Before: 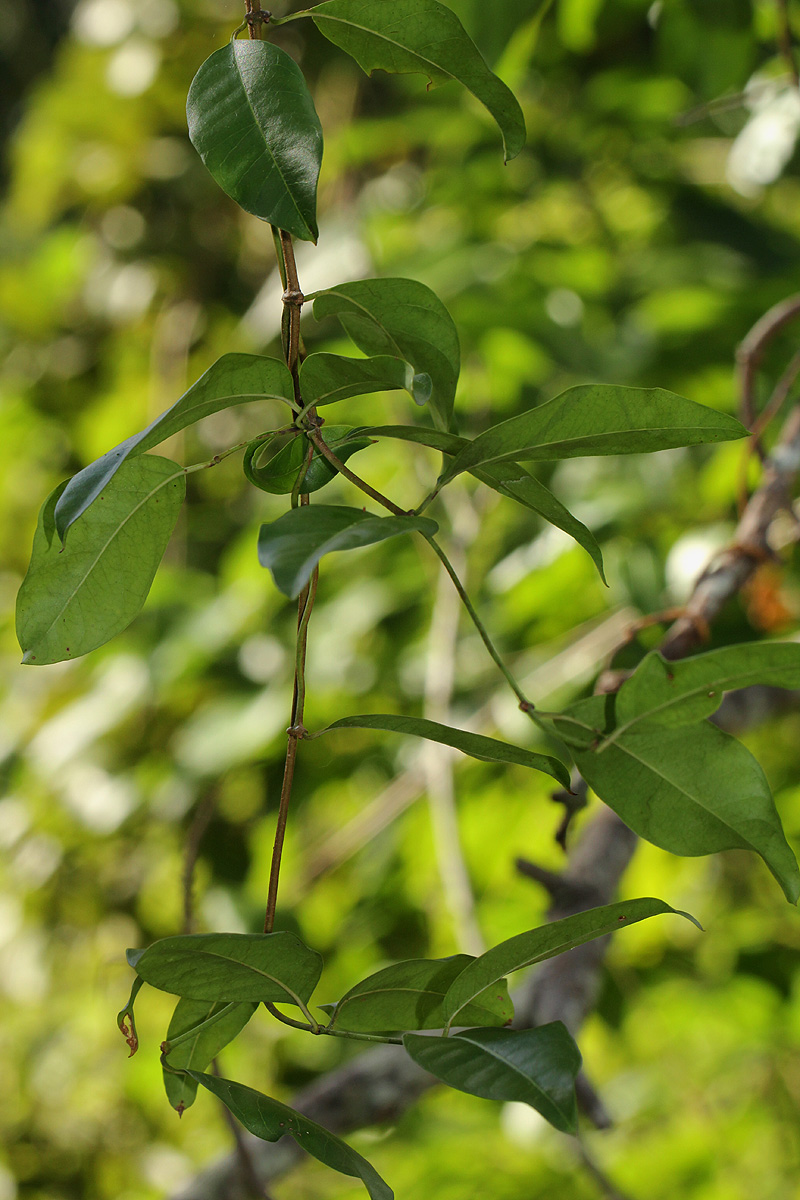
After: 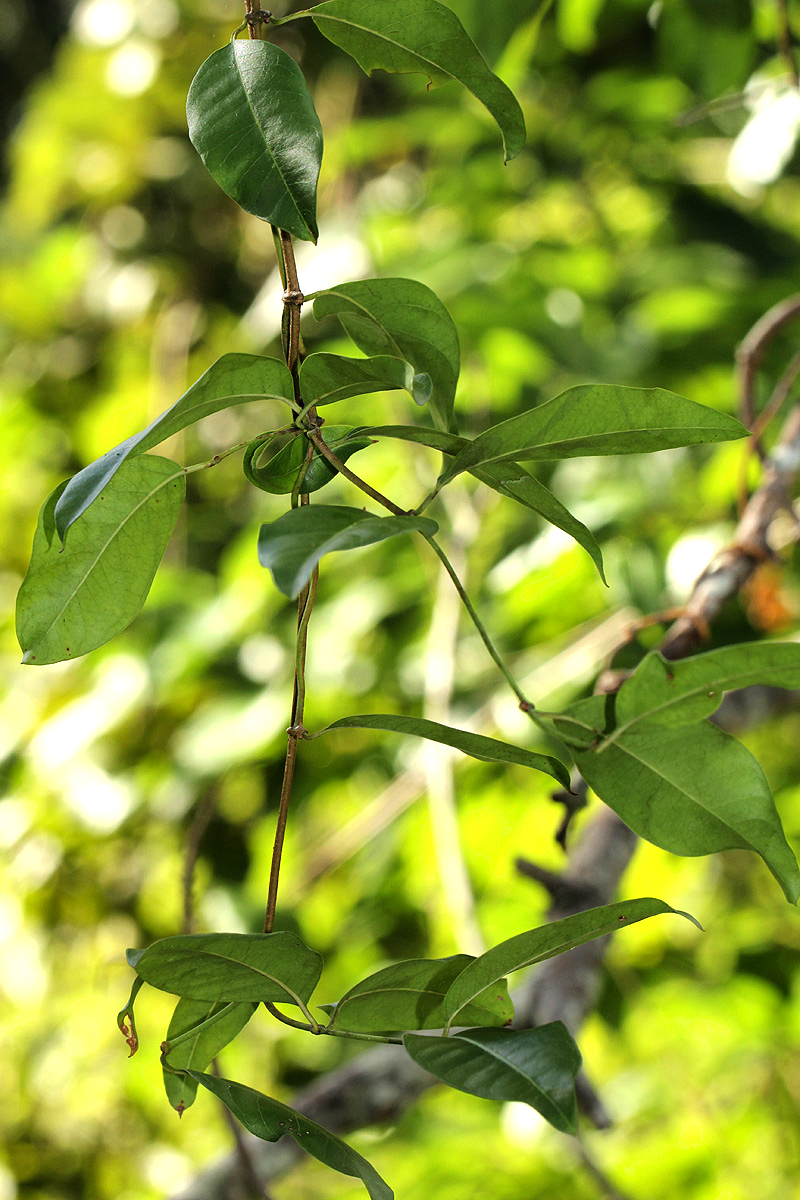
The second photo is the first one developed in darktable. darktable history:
shadows and highlights: radius 126.68, shadows 30.31, highlights -31.14, low approximation 0.01, soften with gaussian
tone equalizer: -8 EV -1.09 EV, -7 EV -0.982 EV, -6 EV -0.837 EV, -5 EV -0.607 EV, -3 EV 0.591 EV, -2 EV 0.859 EV, -1 EV 0.989 EV, +0 EV 1.06 EV
